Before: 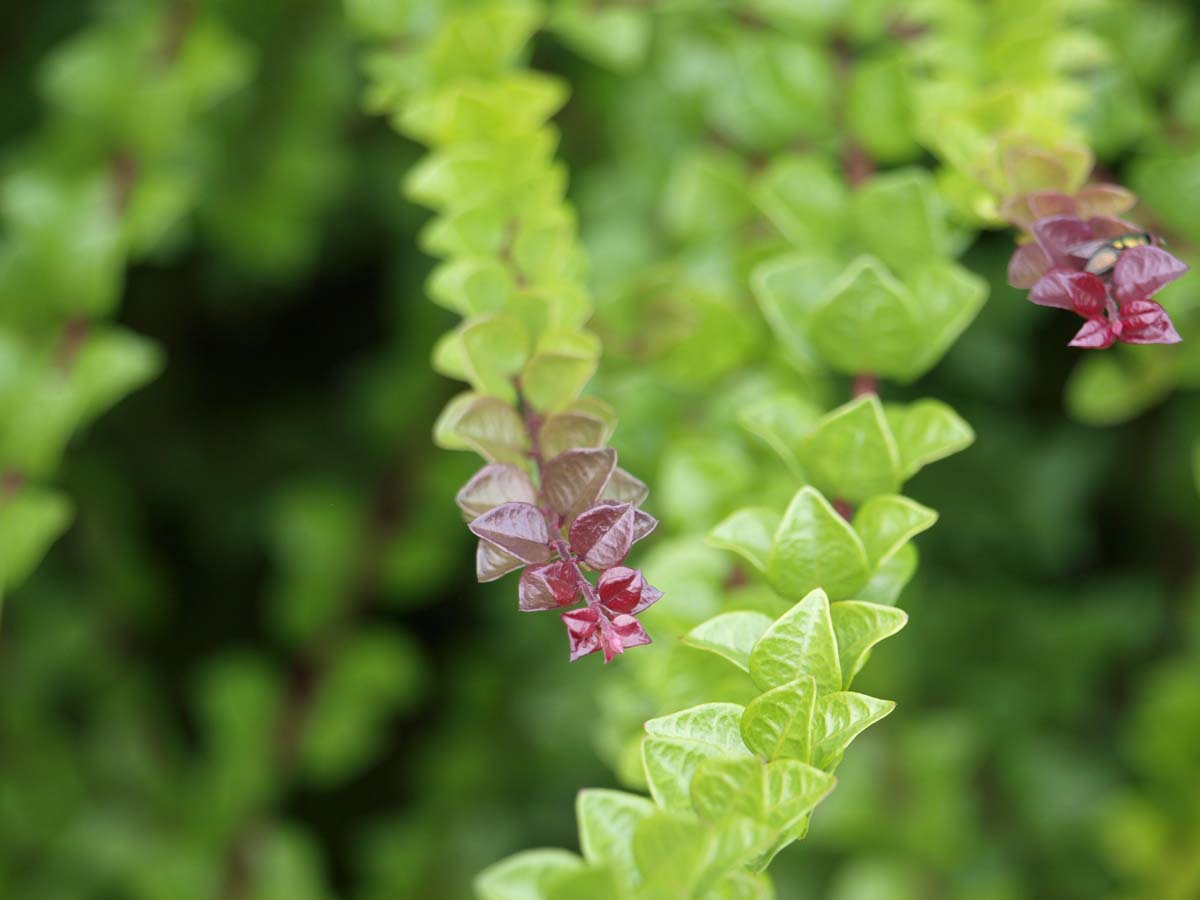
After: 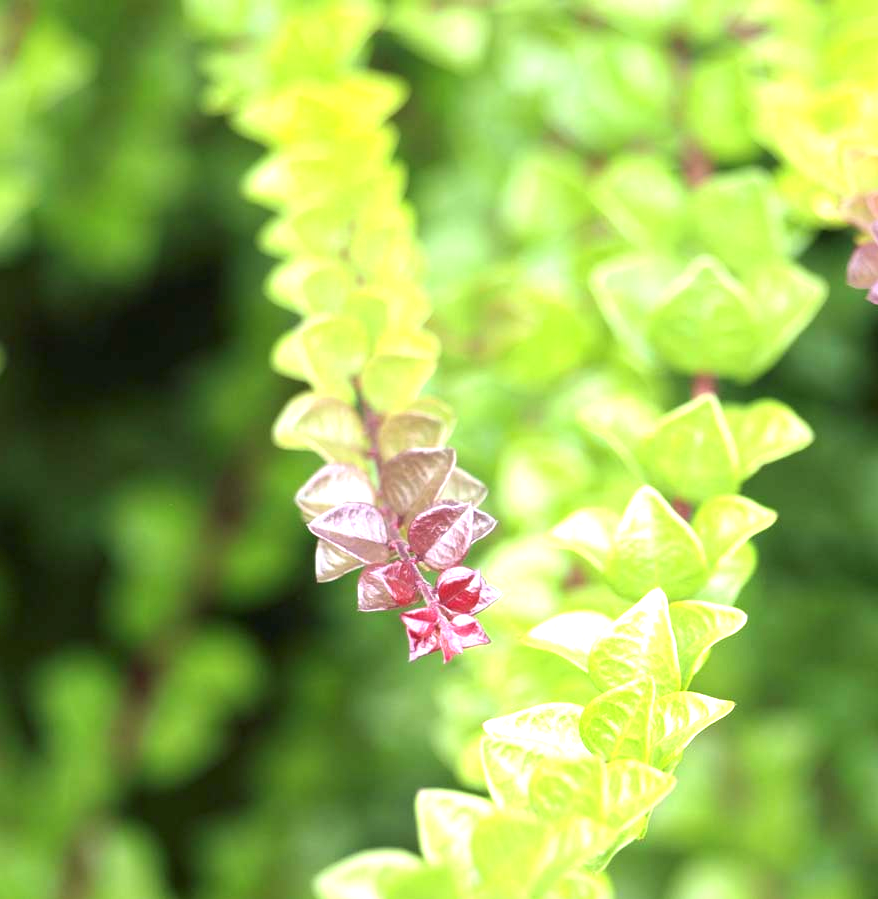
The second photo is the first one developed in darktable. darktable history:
exposure: black level correction 0, exposure 1.2 EV, compensate highlight preservation false
crop: left 13.443%, right 13.31%
